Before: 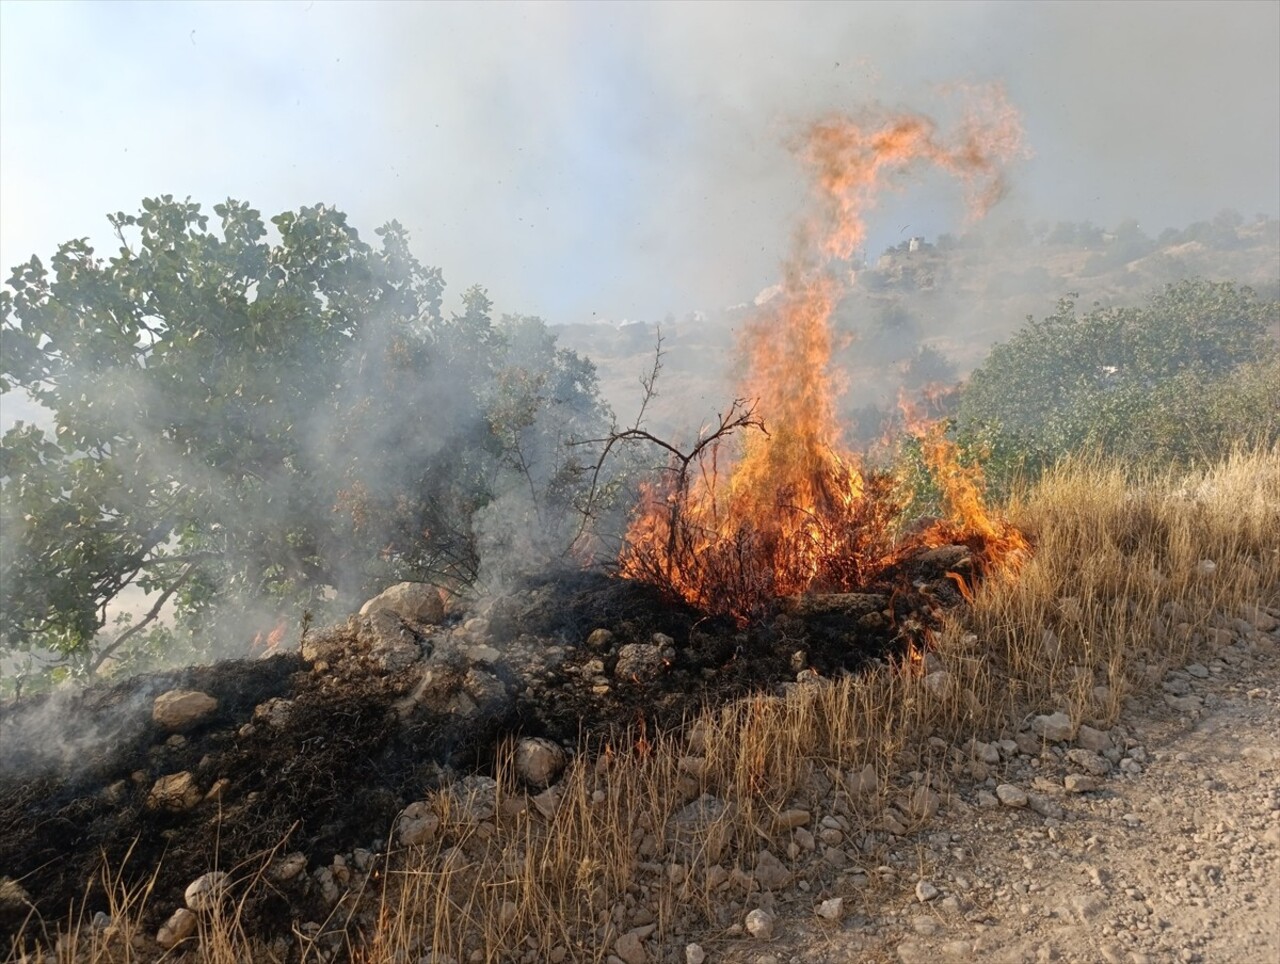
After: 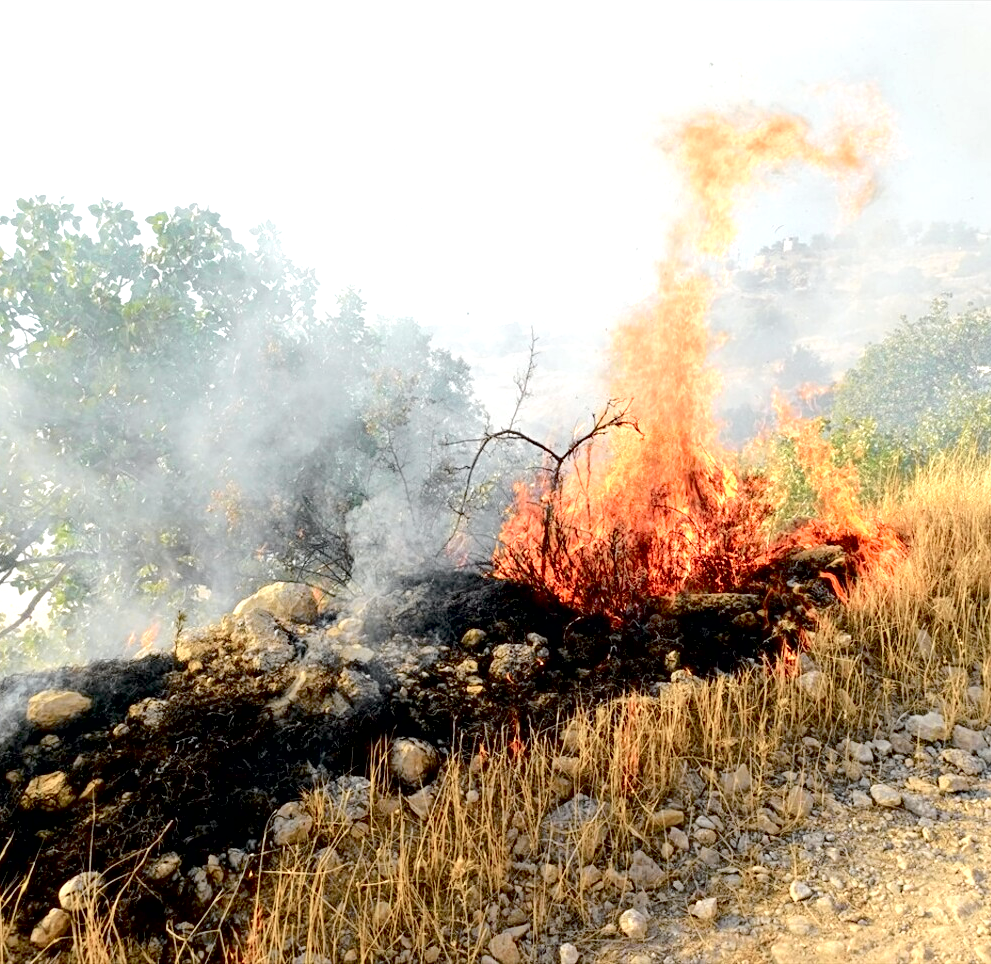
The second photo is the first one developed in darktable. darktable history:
crop: left 9.88%, right 12.664%
tone curve: curves: ch0 [(0, 0) (0.037, 0.011) (0.131, 0.108) (0.279, 0.279) (0.476, 0.554) (0.617, 0.693) (0.704, 0.77) (0.813, 0.852) (0.916, 0.924) (1, 0.993)]; ch1 [(0, 0) (0.318, 0.278) (0.444, 0.427) (0.493, 0.492) (0.508, 0.502) (0.534, 0.529) (0.562, 0.563) (0.626, 0.662) (0.746, 0.764) (1, 1)]; ch2 [(0, 0) (0.316, 0.292) (0.381, 0.37) (0.423, 0.448) (0.476, 0.492) (0.502, 0.498) (0.522, 0.518) (0.533, 0.532) (0.586, 0.631) (0.634, 0.663) (0.7, 0.7) (0.861, 0.808) (1, 0.951)], color space Lab, independent channels, preserve colors none
exposure: black level correction 0.011, exposure 1.088 EV, compensate exposure bias true, compensate highlight preservation false
